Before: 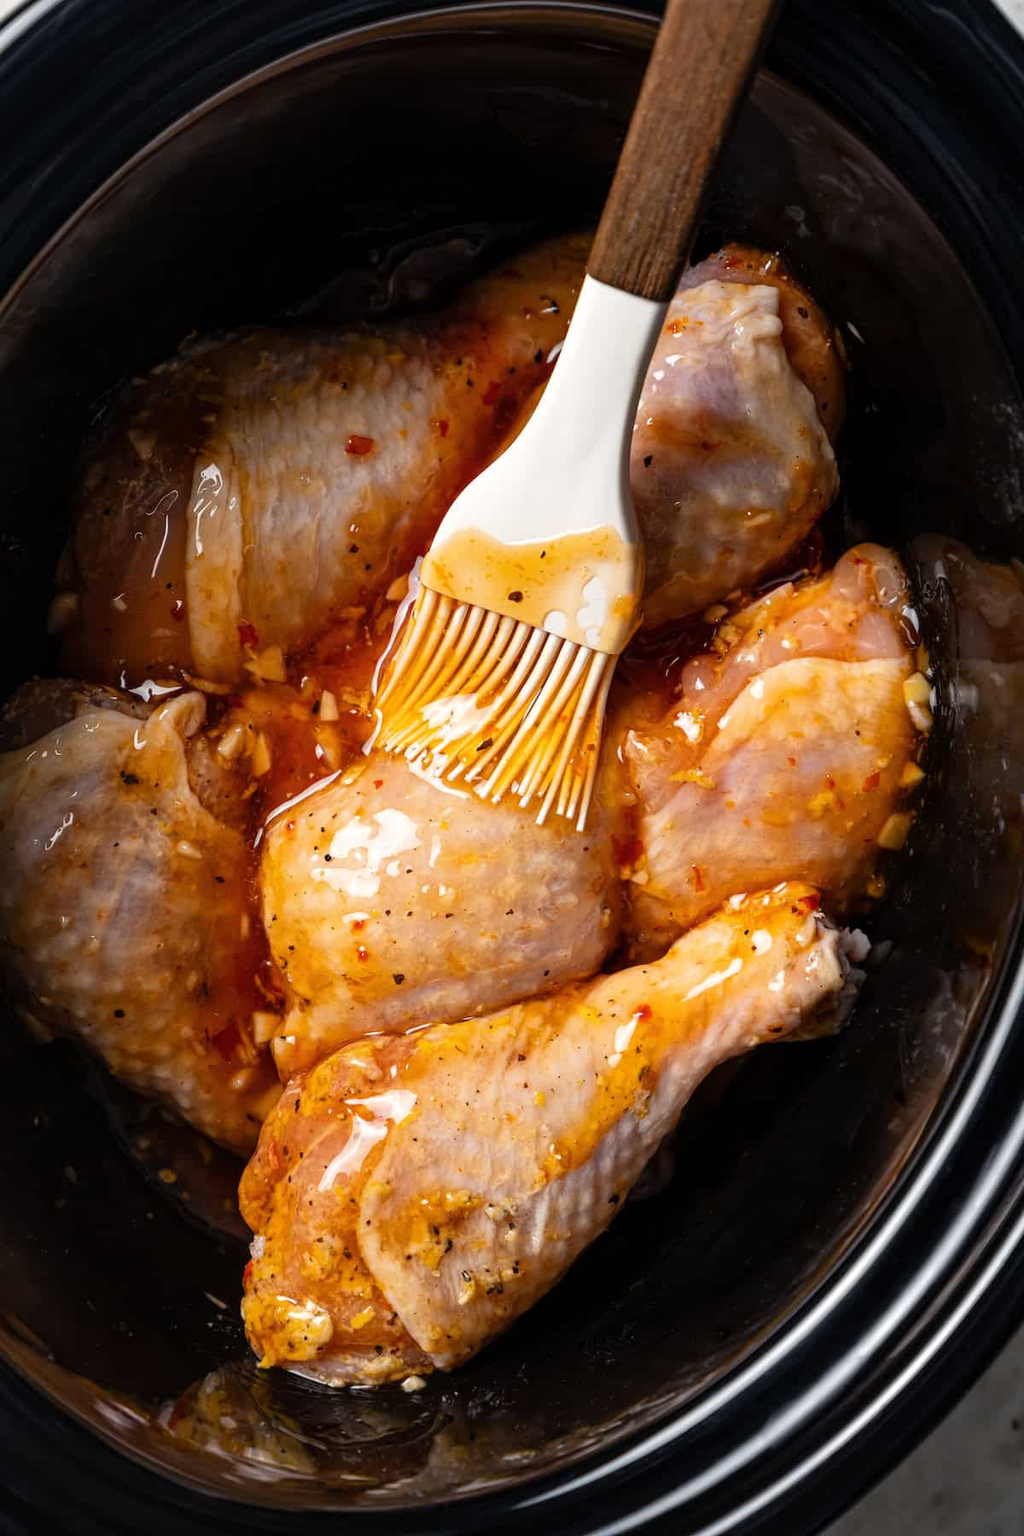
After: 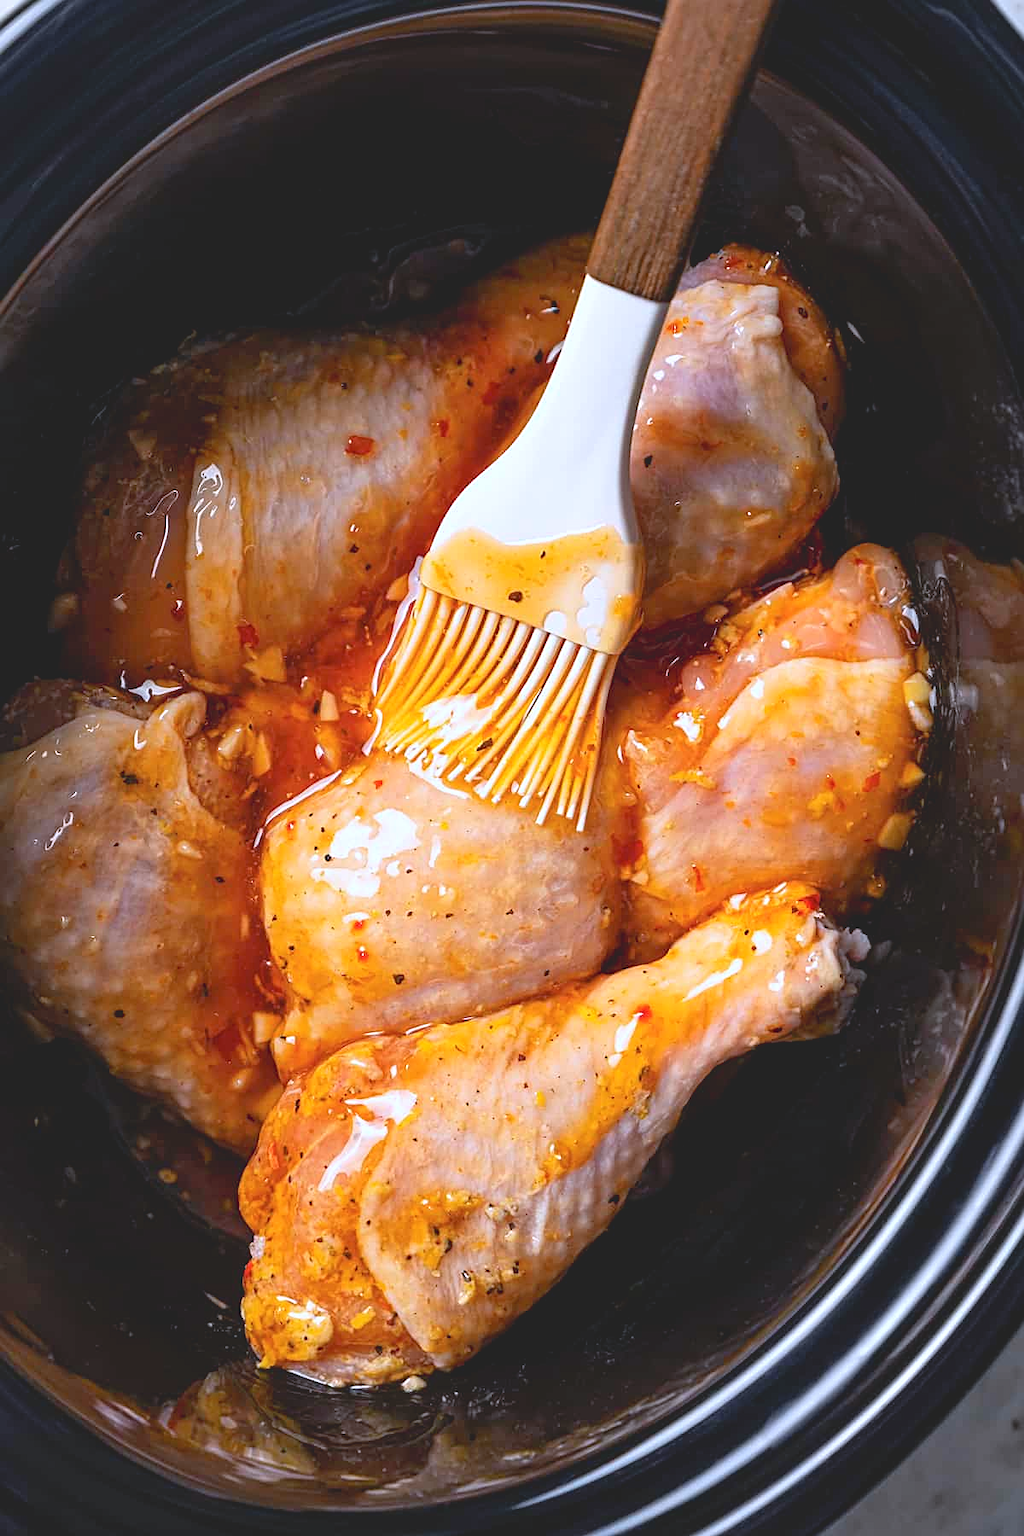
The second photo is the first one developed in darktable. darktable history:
contrast brightness saturation: contrast -0.274
sharpen: amount 0.542
tone equalizer: on, module defaults
color calibration: illuminant as shot in camera, x 0.37, y 0.382, temperature 4314.55 K
exposure: black level correction 0.001, exposure 0.674 EV, compensate highlight preservation false
